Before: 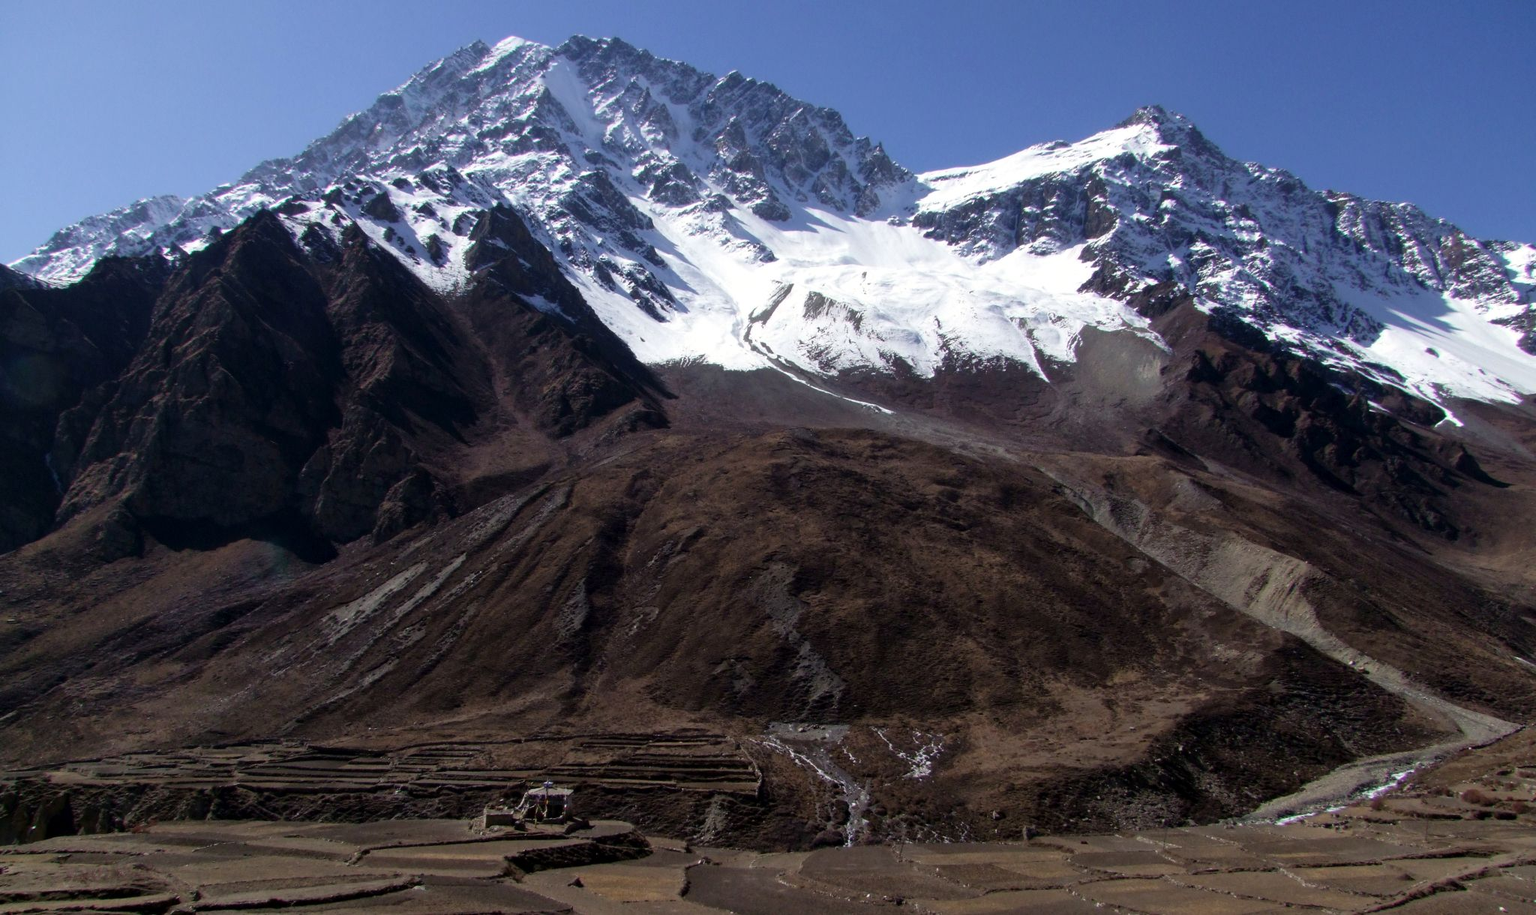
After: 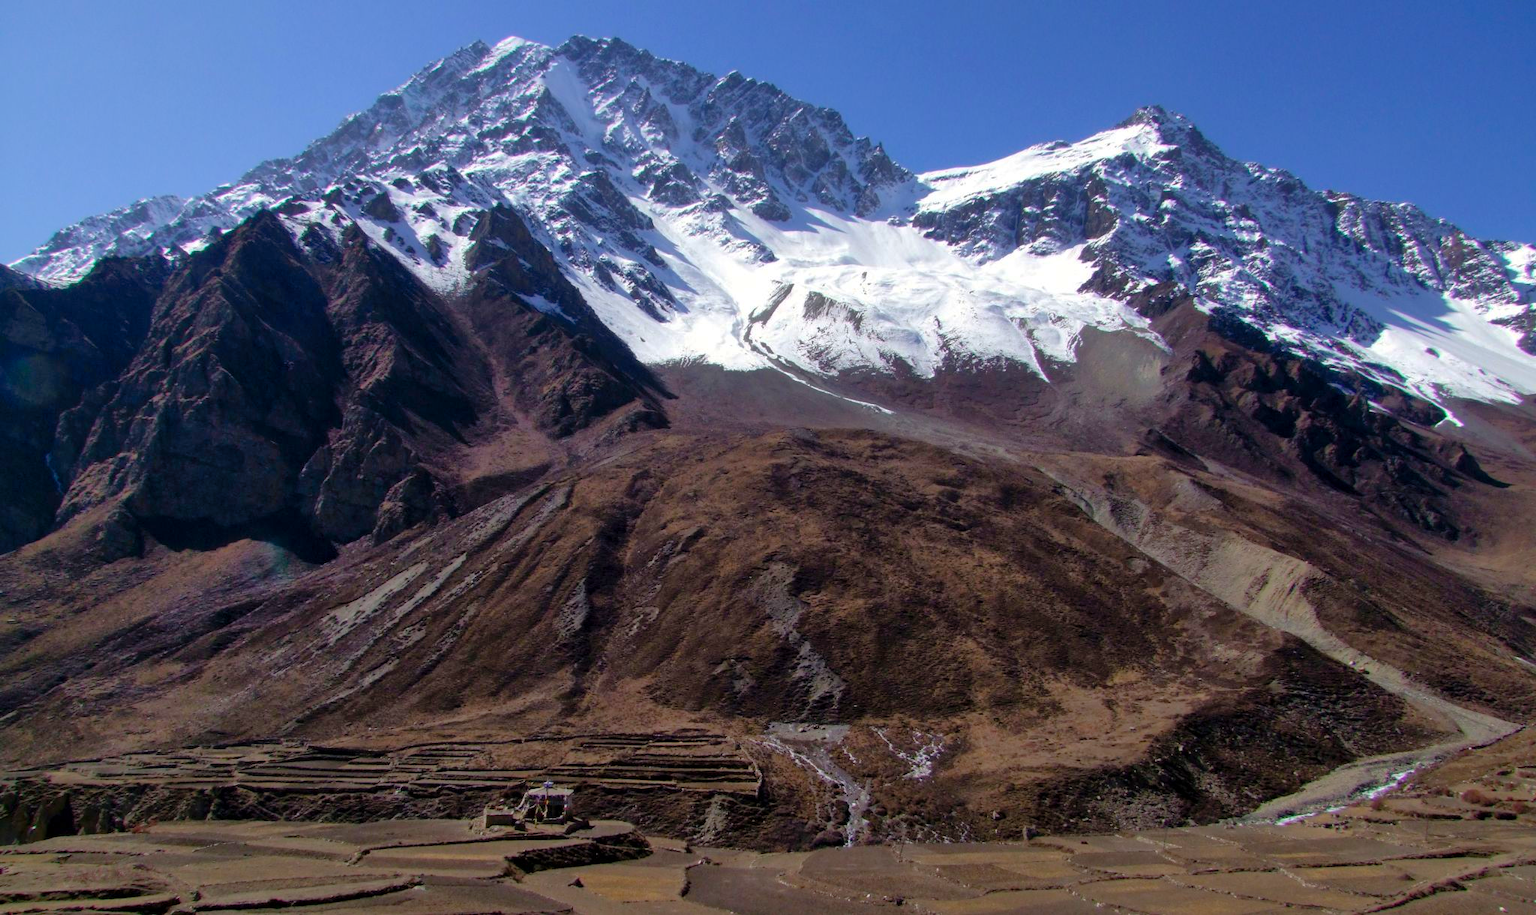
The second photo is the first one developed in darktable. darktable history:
color balance rgb: perceptual saturation grading › global saturation 25%, global vibrance 20%
shadows and highlights: on, module defaults
